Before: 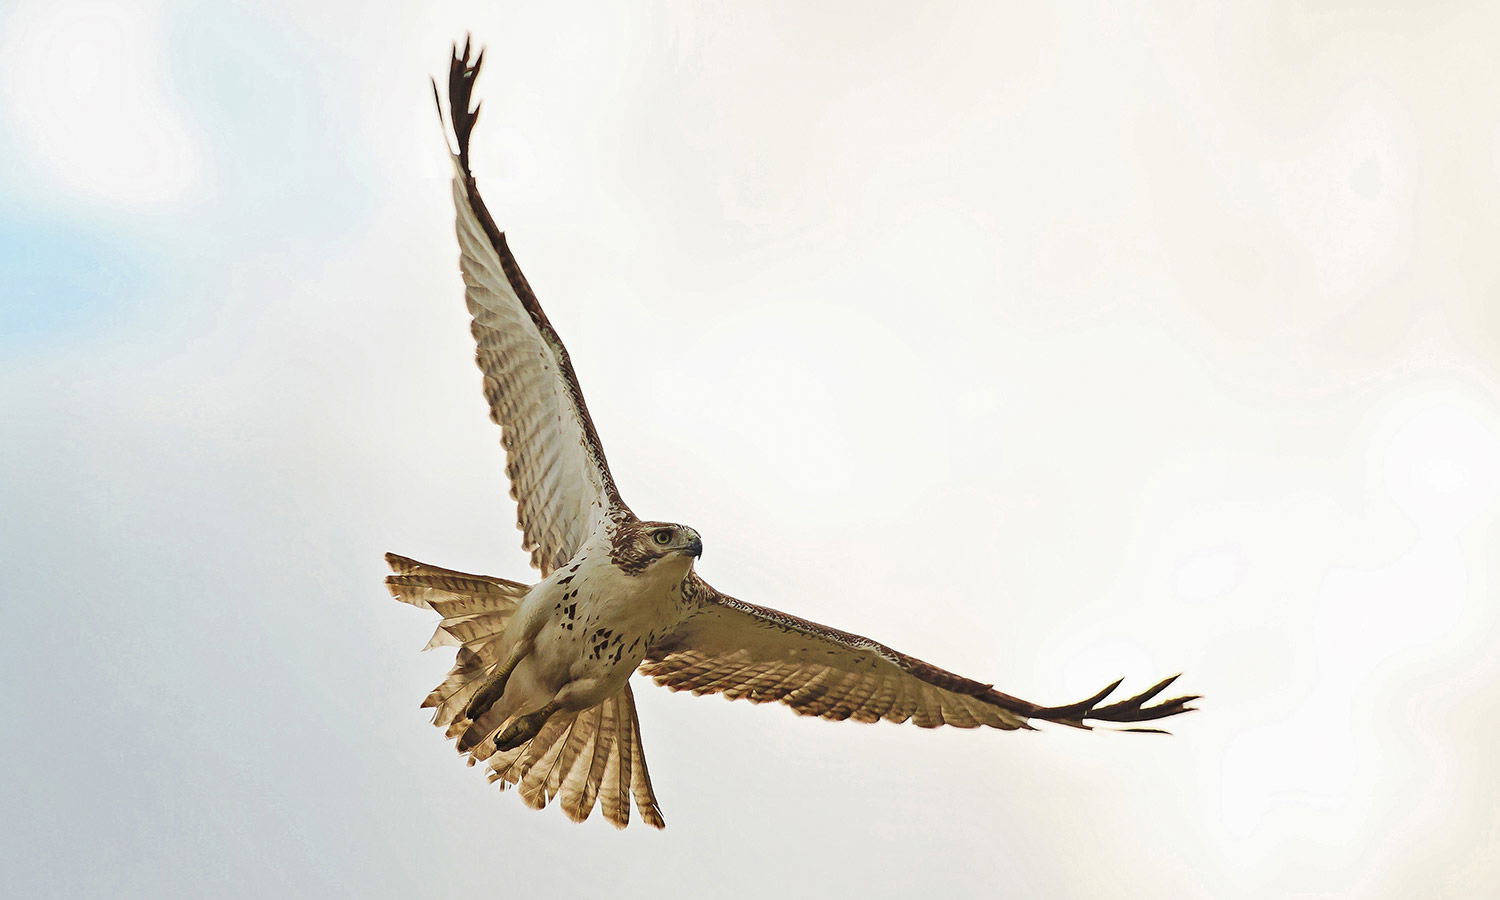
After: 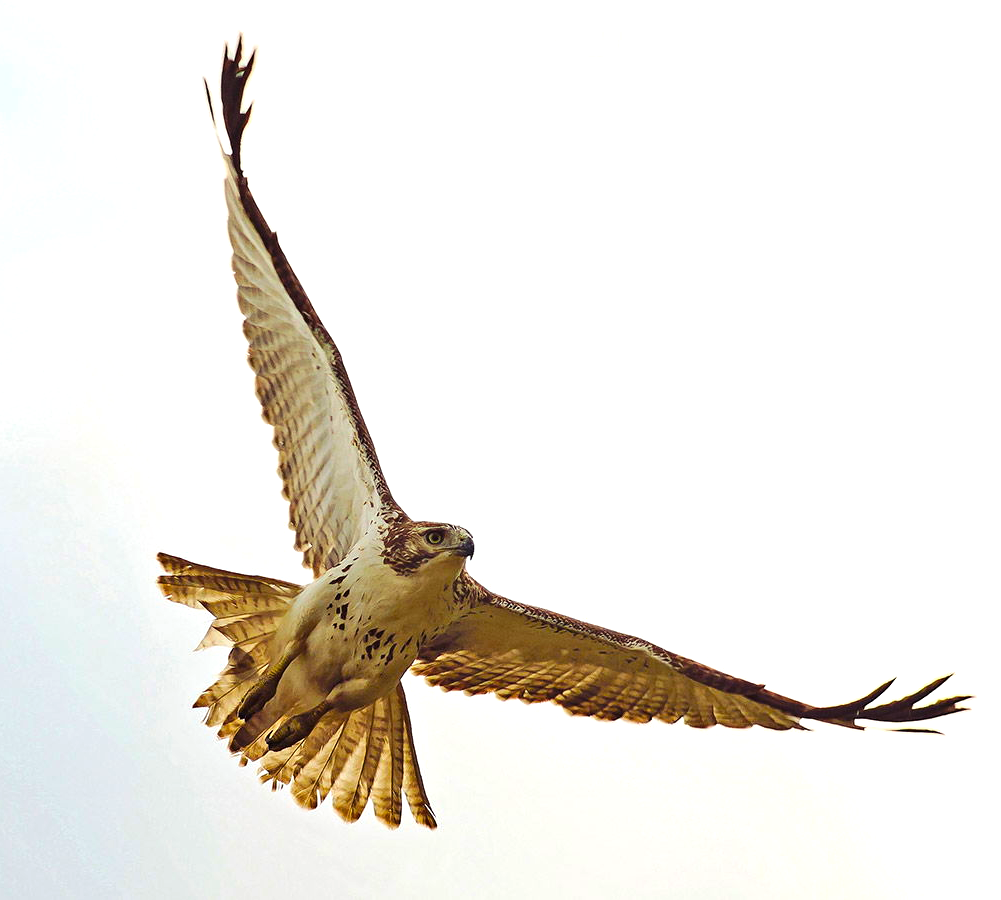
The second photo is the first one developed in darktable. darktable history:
exposure: black level correction 0.001, compensate highlight preservation false
crop and rotate: left 15.319%, right 17.902%
color balance rgb: shadows lift › luminance 0.556%, shadows lift › chroma 6.894%, shadows lift › hue 299.6°, perceptual saturation grading › global saturation 30.471%, global vibrance 20%
tone equalizer: -8 EV -0.412 EV, -7 EV -0.399 EV, -6 EV -0.33 EV, -5 EV -0.224 EV, -3 EV 0.244 EV, -2 EV 0.343 EV, -1 EV 0.405 EV, +0 EV 0.447 EV, edges refinement/feathering 500, mask exposure compensation -1.57 EV, preserve details no
